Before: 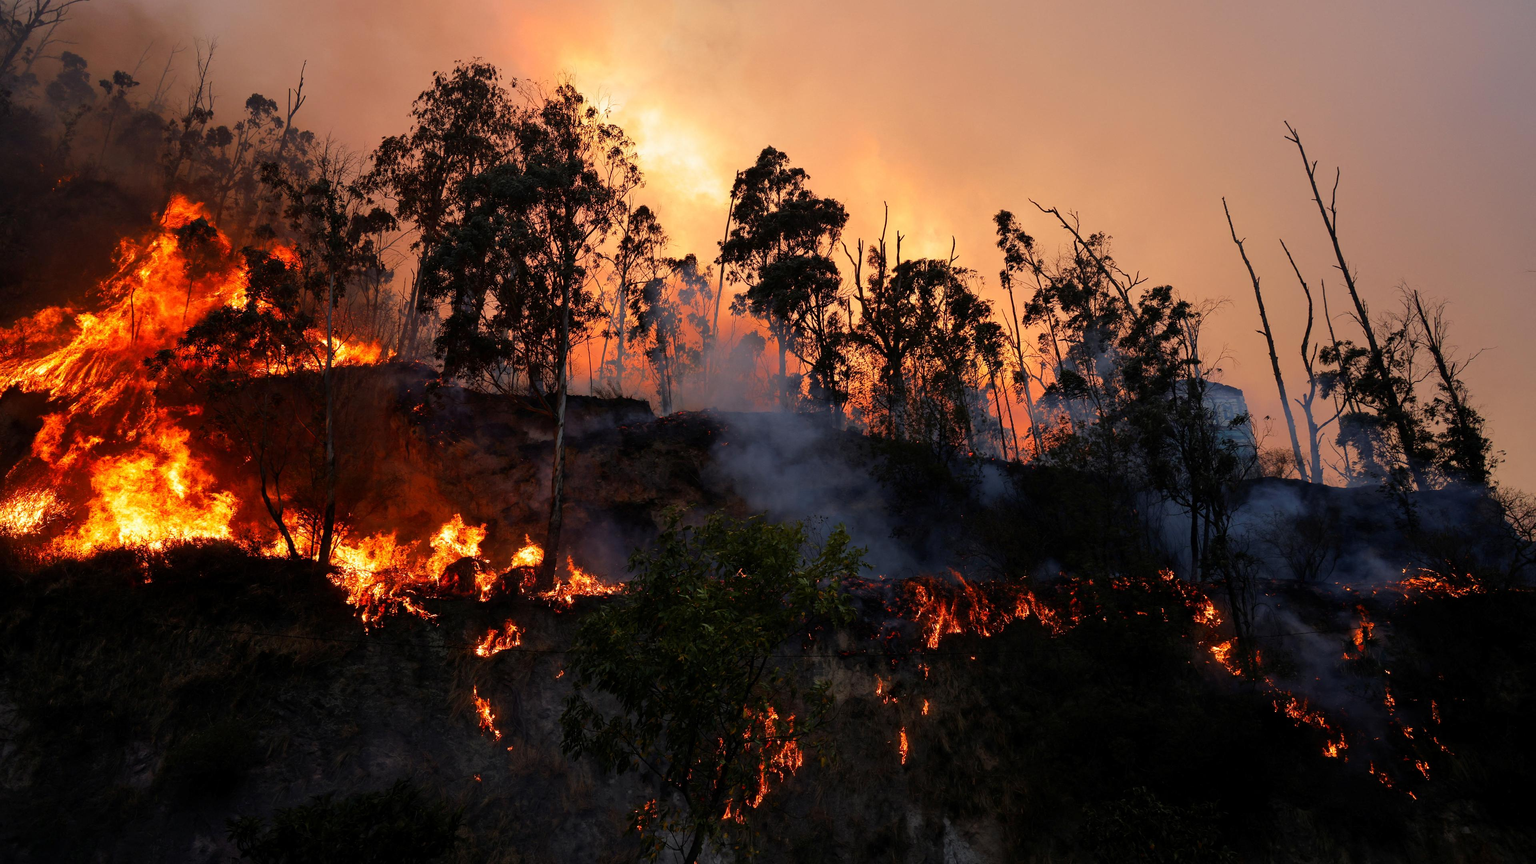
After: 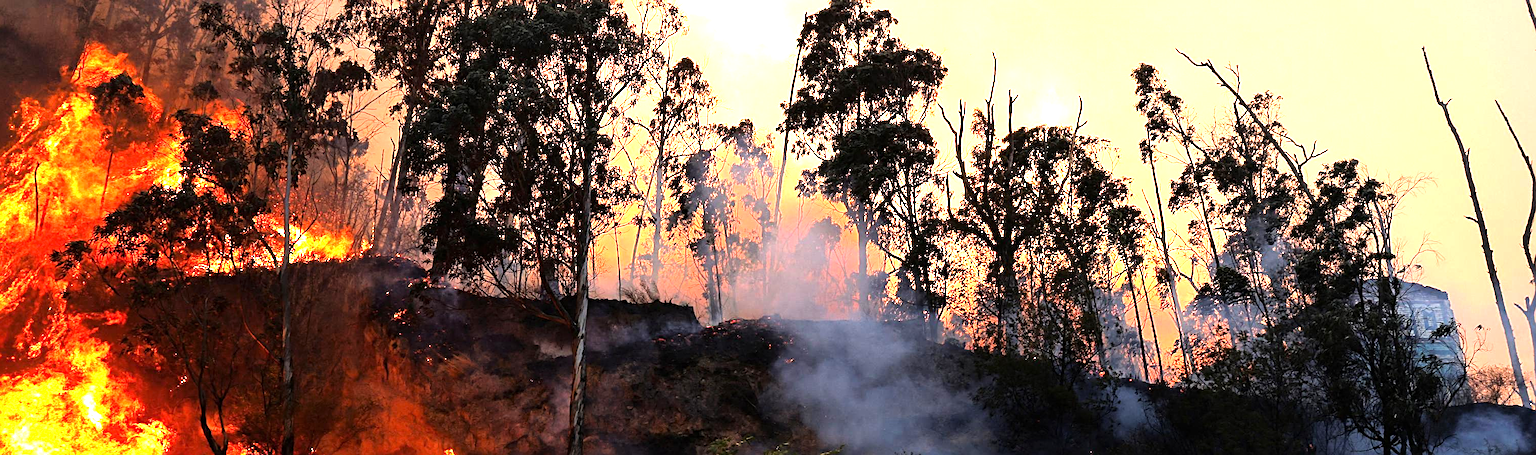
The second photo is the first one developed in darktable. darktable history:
sharpen: radius 3.105
tone equalizer: -8 EV -0.769 EV, -7 EV -0.717 EV, -6 EV -0.564 EV, -5 EV -0.409 EV, -3 EV 0.399 EV, -2 EV 0.6 EV, -1 EV 0.699 EV, +0 EV 0.775 EV
crop: left 6.787%, top 18.581%, right 14.513%, bottom 39.784%
exposure: black level correction 0, exposure 1.199 EV, compensate exposure bias true, compensate highlight preservation false
